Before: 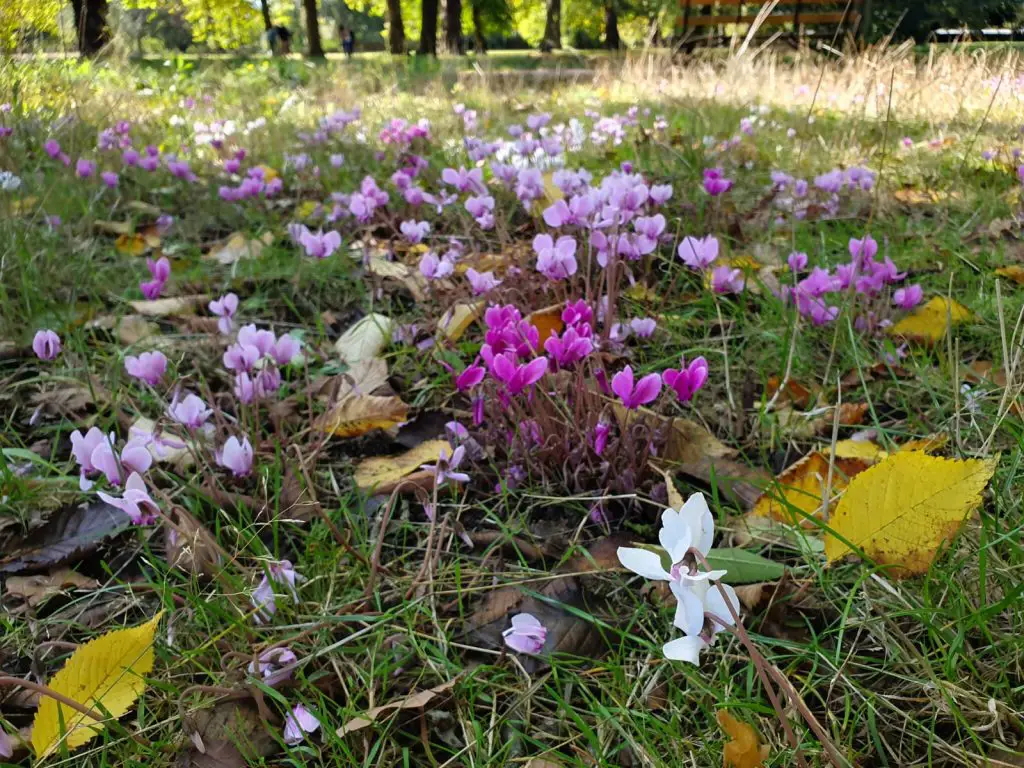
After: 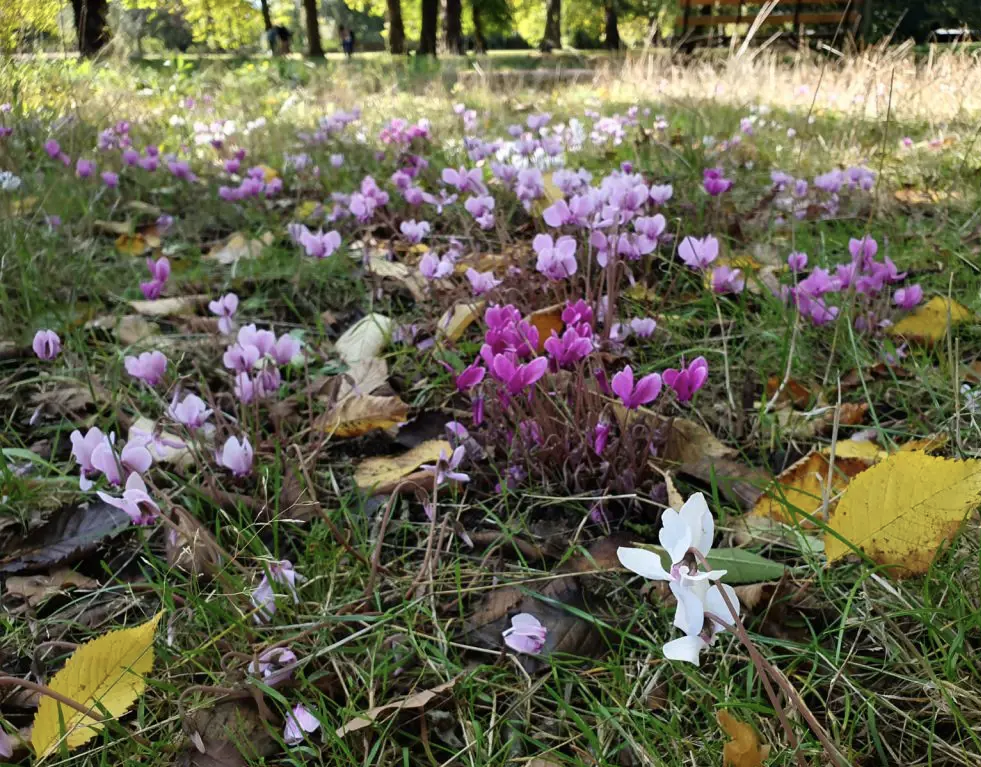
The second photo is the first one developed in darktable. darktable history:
crop: right 4.126%, bottom 0.031%
contrast brightness saturation: contrast 0.11, saturation -0.17
